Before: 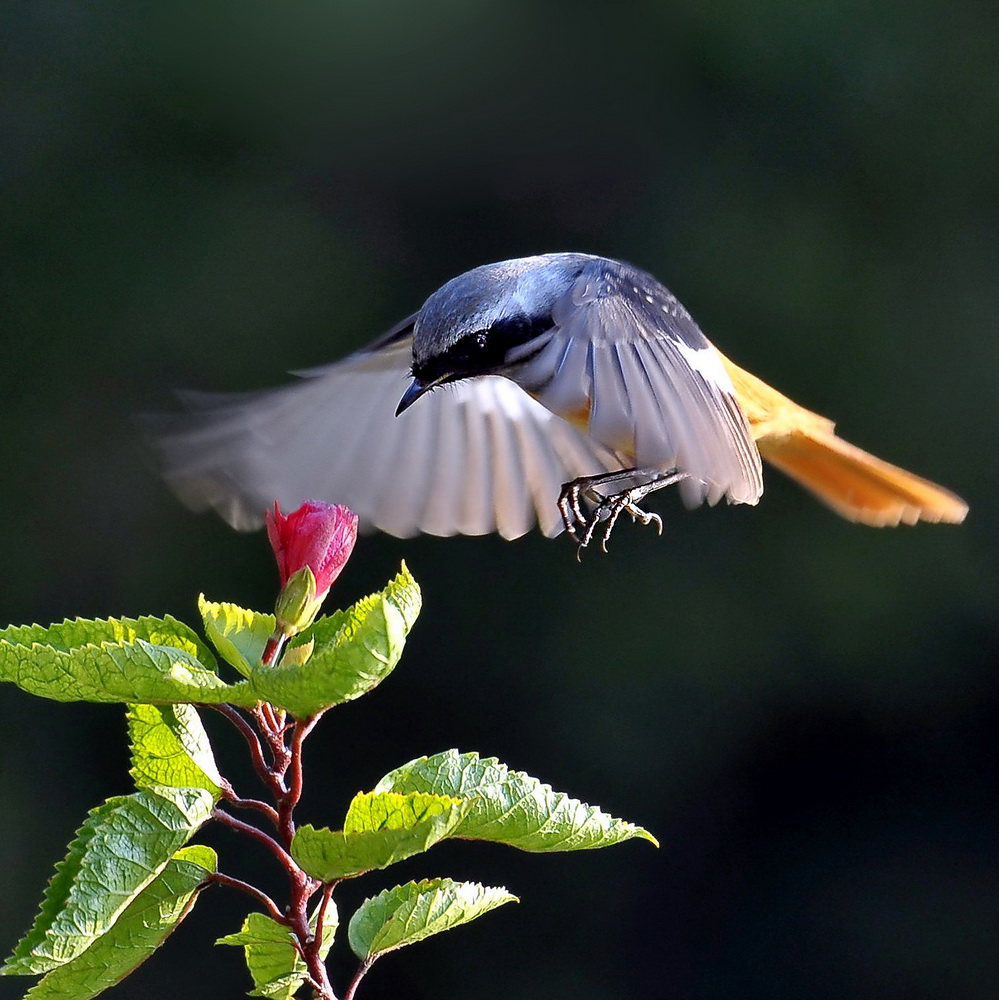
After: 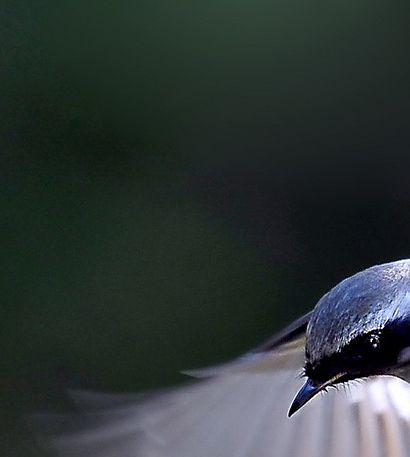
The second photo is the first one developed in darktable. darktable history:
sharpen: amount 0.205
crop and rotate: left 10.862%, top 0.083%, right 48.007%, bottom 54.137%
